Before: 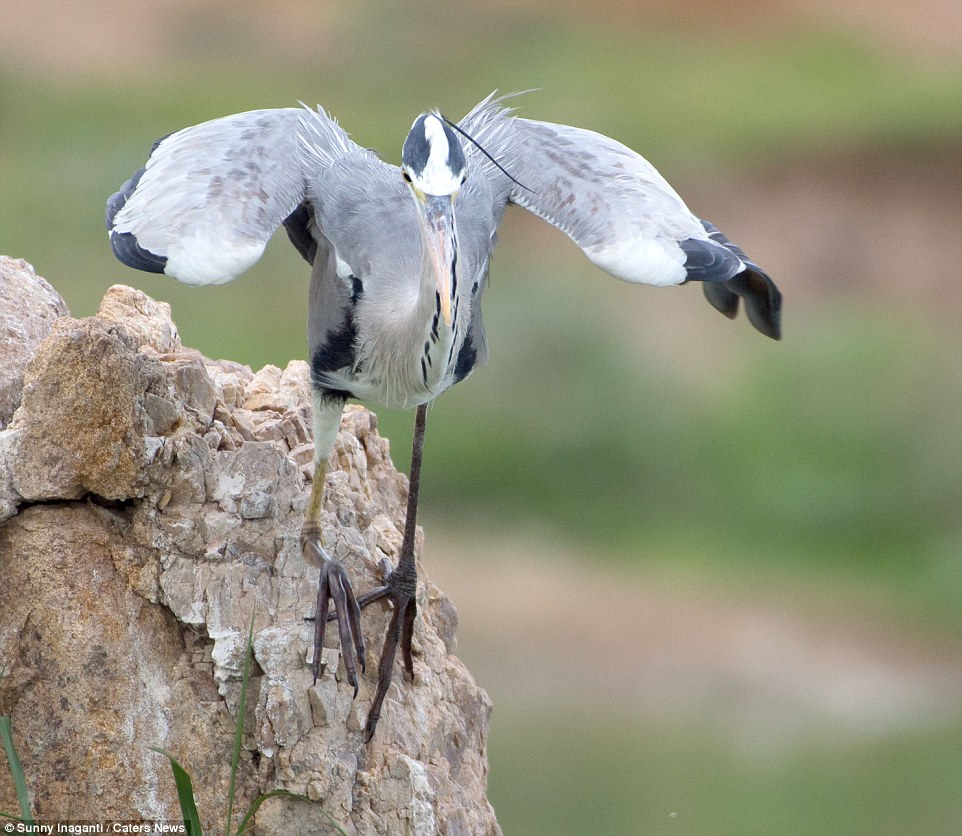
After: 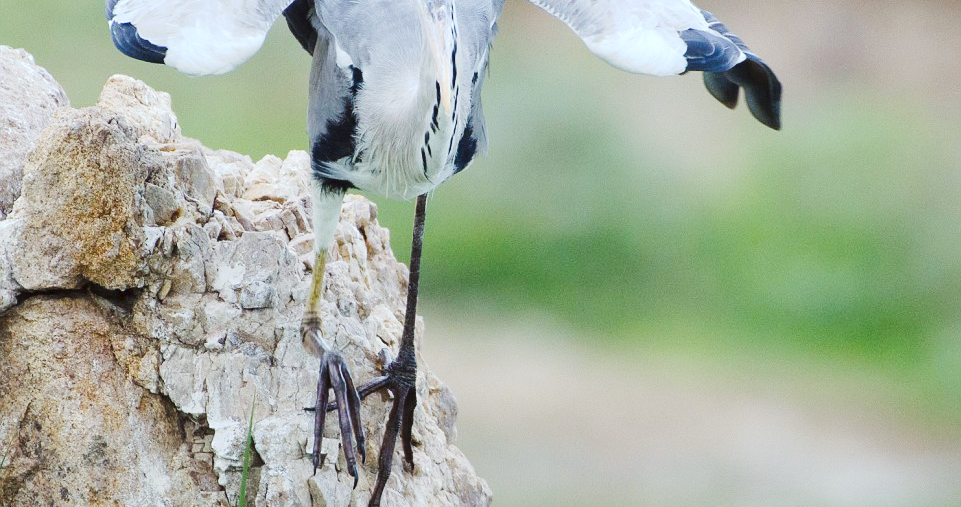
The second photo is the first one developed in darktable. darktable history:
tone curve: curves: ch0 [(0, 0) (0.003, 0.061) (0.011, 0.065) (0.025, 0.066) (0.044, 0.077) (0.069, 0.092) (0.1, 0.106) (0.136, 0.125) (0.177, 0.16) (0.224, 0.206) (0.277, 0.272) (0.335, 0.356) (0.399, 0.472) (0.468, 0.59) (0.543, 0.686) (0.623, 0.766) (0.709, 0.832) (0.801, 0.886) (0.898, 0.929) (1, 1)], preserve colors none
white balance: red 0.925, blue 1.046
crop and rotate: top 25.357%, bottom 13.942%
